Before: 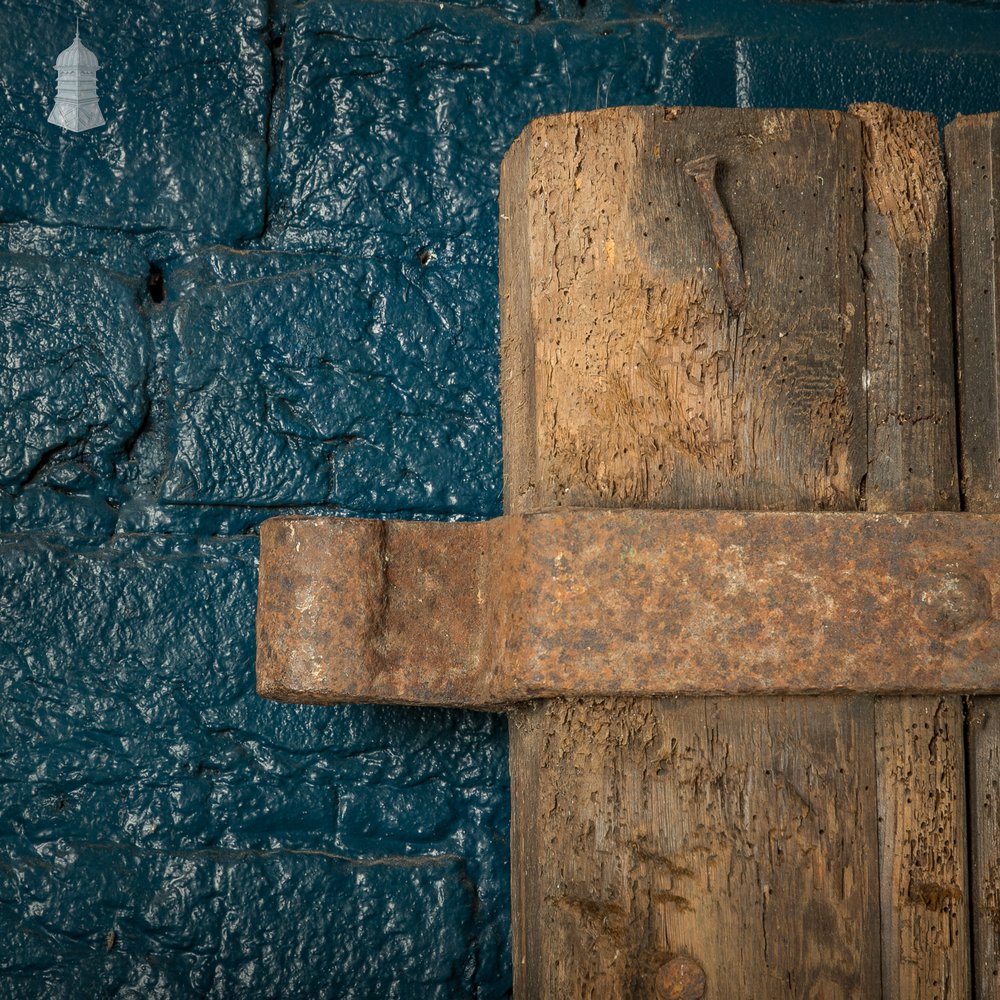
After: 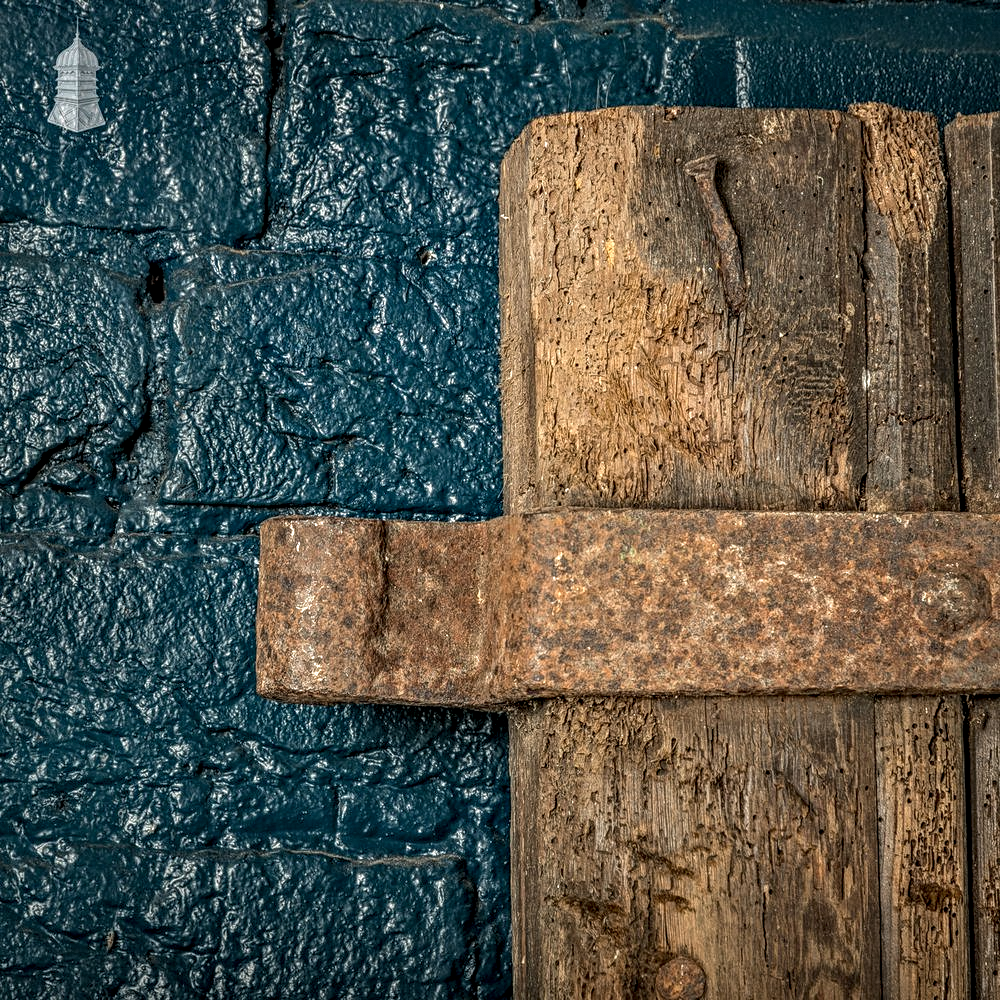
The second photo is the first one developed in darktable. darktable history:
local contrast: highlights 1%, shadows 2%, detail 134%
contrast equalizer: octaves 7, y [[0.5, 0.542, 0.583, 0.625, 0.667, 0.708], [0.5 ×6], [0.5 ×6], [0 ×6], [0 ×6]]
